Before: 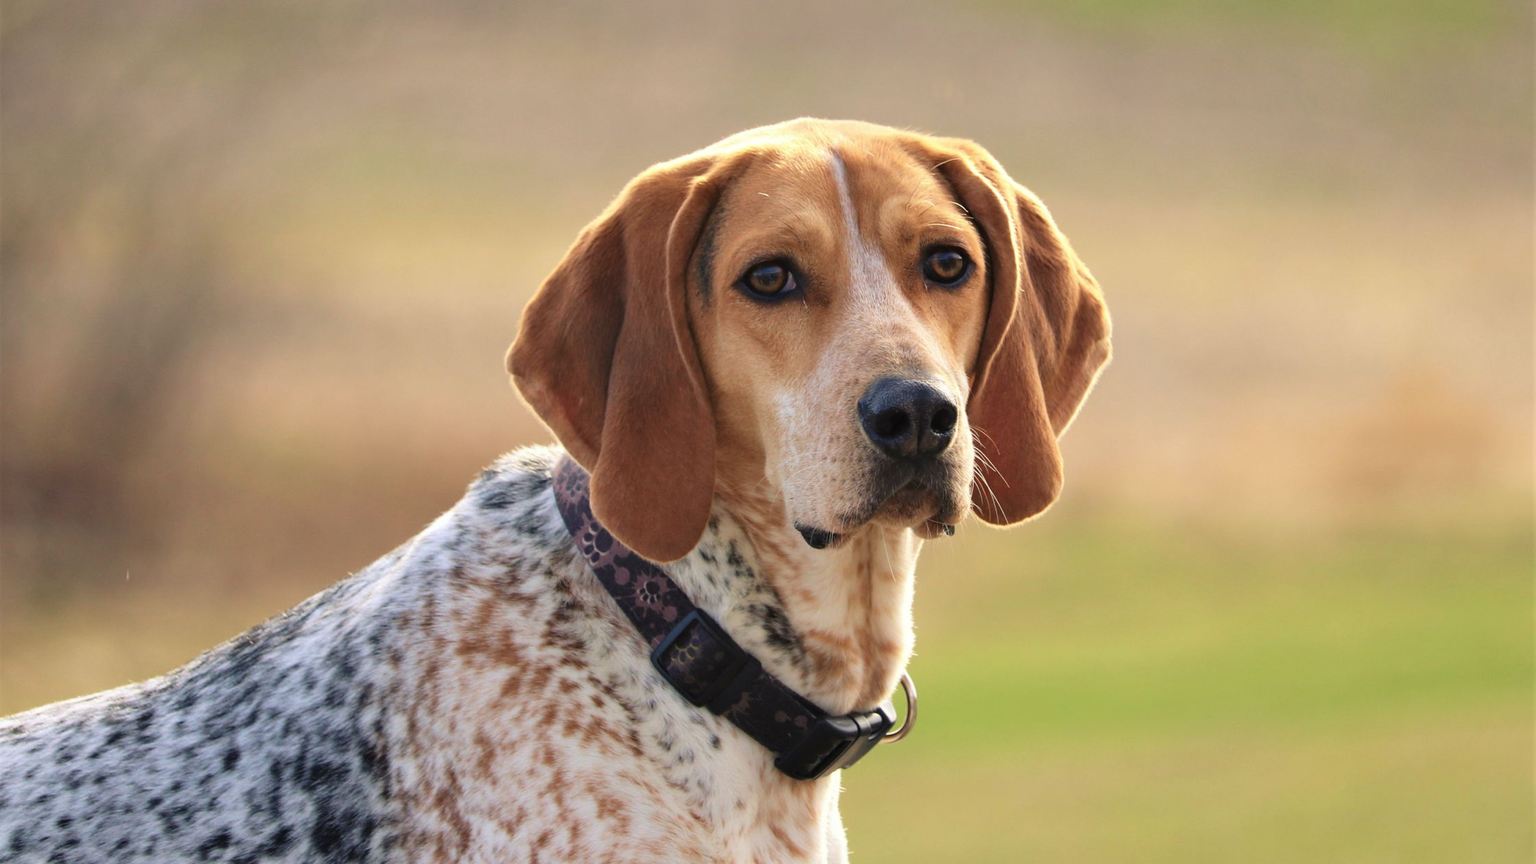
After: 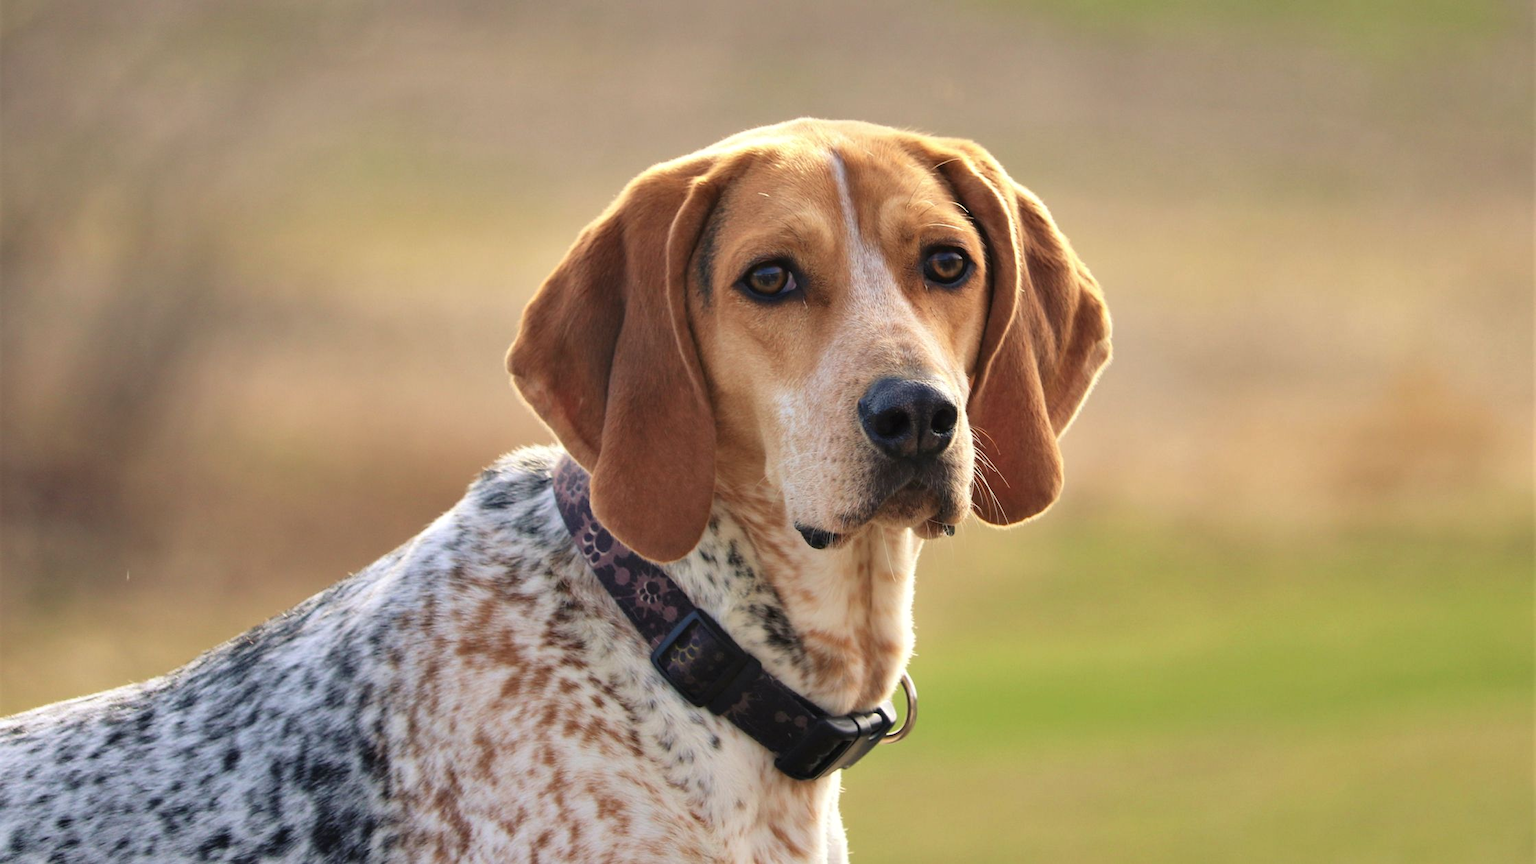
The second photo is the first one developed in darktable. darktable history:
shadows and highlights: white point adjustment 1, soften with gaussian
